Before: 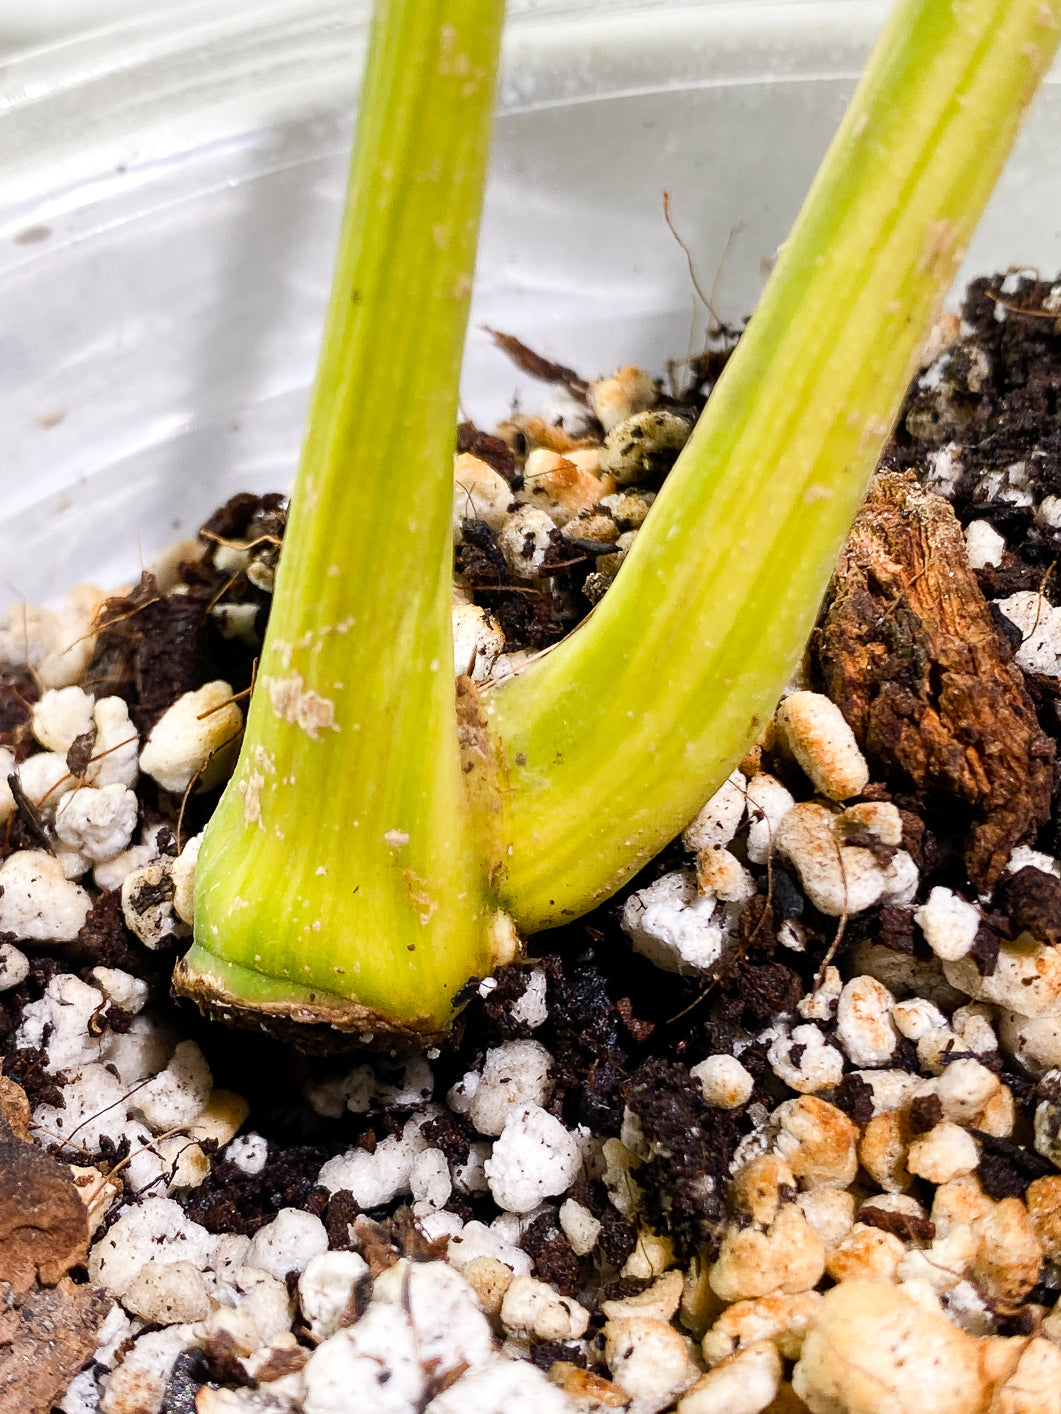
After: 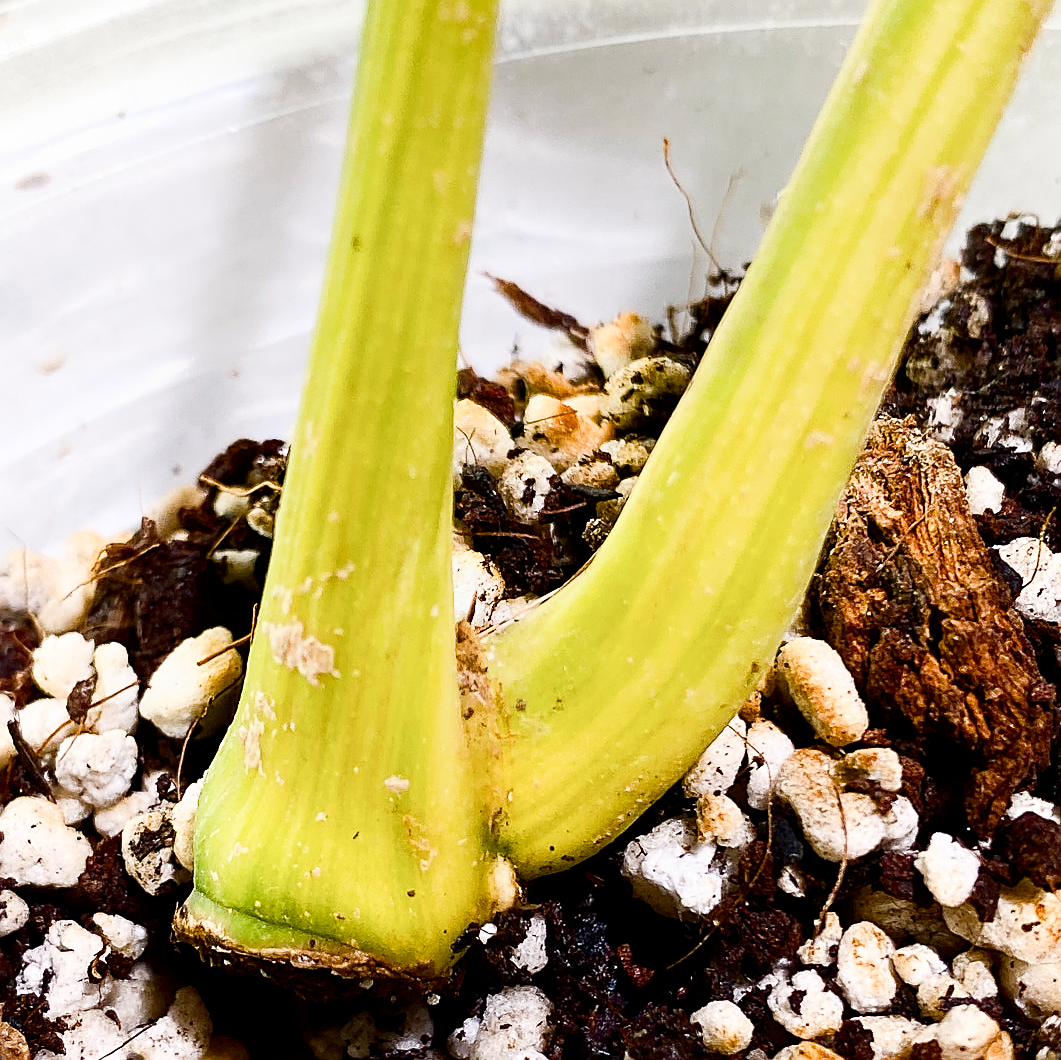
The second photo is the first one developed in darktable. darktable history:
shadows and highlights: shadows -62.32, white point adjustment -5.22, highlights 61.59
color balance rgb: perceptual saturation grading › global saturation 20%, perceptual saturation grading › highlights -25%, perceptual saturation grading › shadows 50%
crop: top 3.857%, bottom 21.132%
sharpen: on, module defaults
